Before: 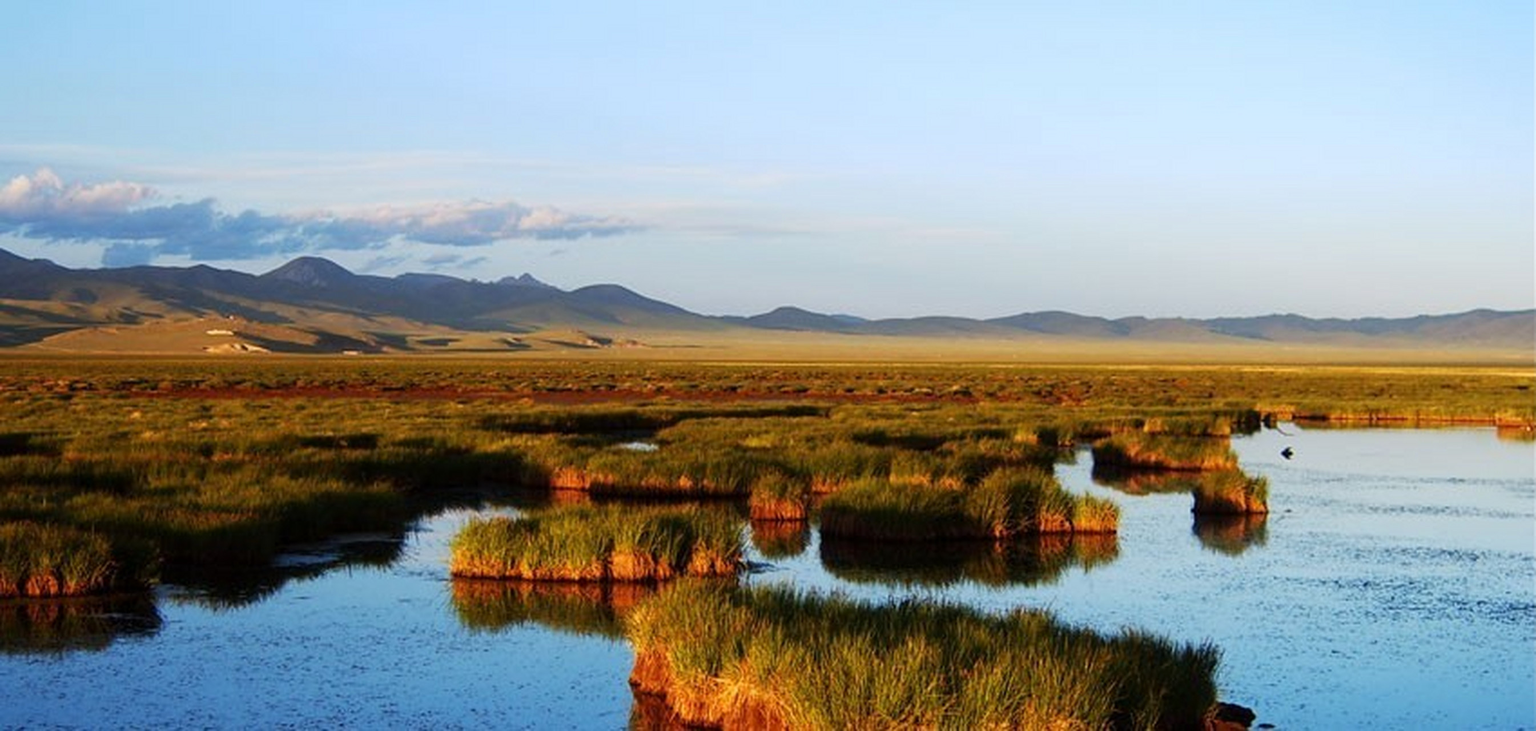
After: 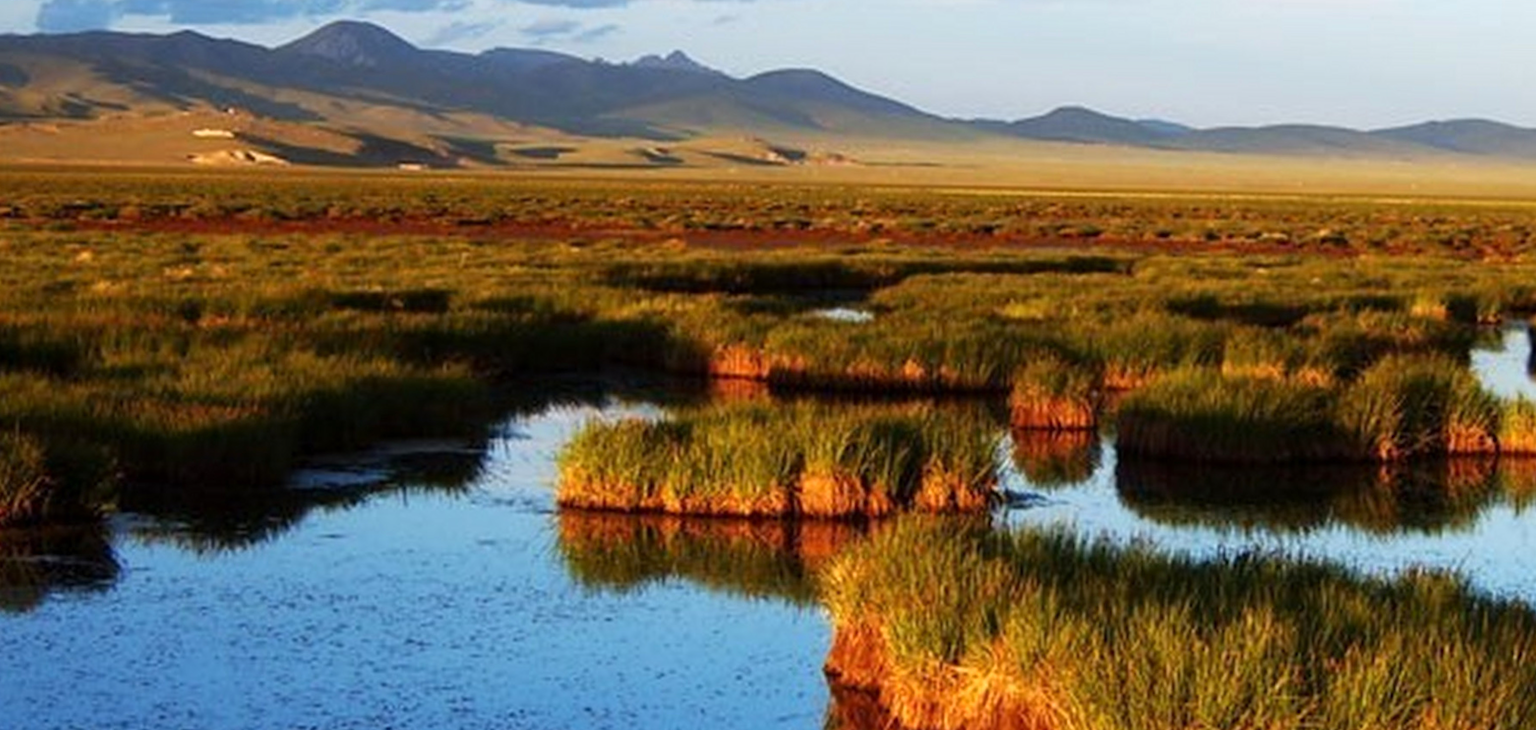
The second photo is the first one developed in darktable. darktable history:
crop and rotate: angle -0.82°, left 3.85%, top 31.828%, right 27.992%
exposure: exposure 0.2 EV, compensate highlight preservation false
